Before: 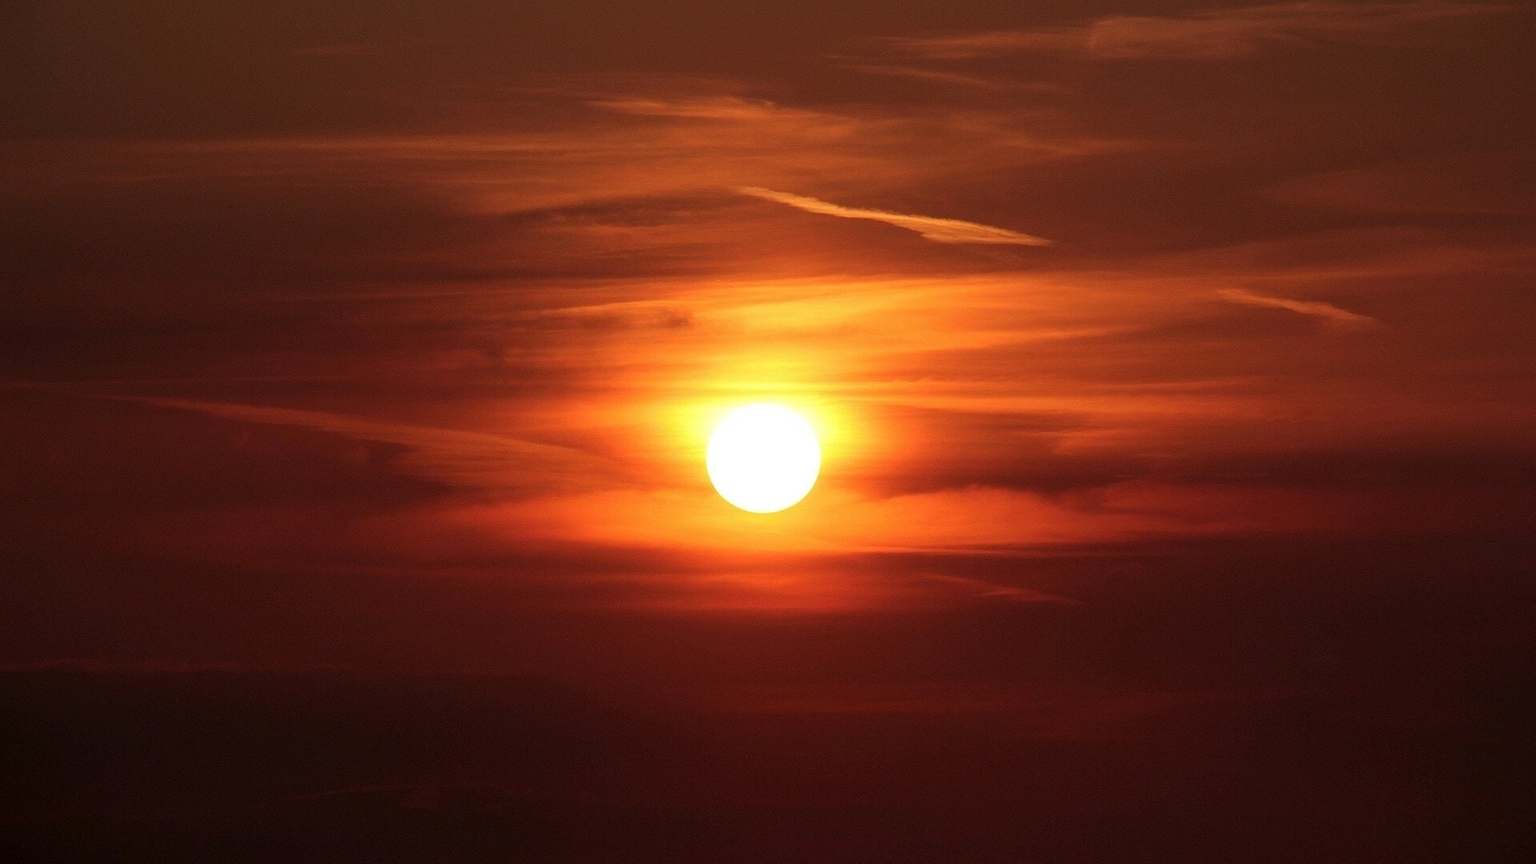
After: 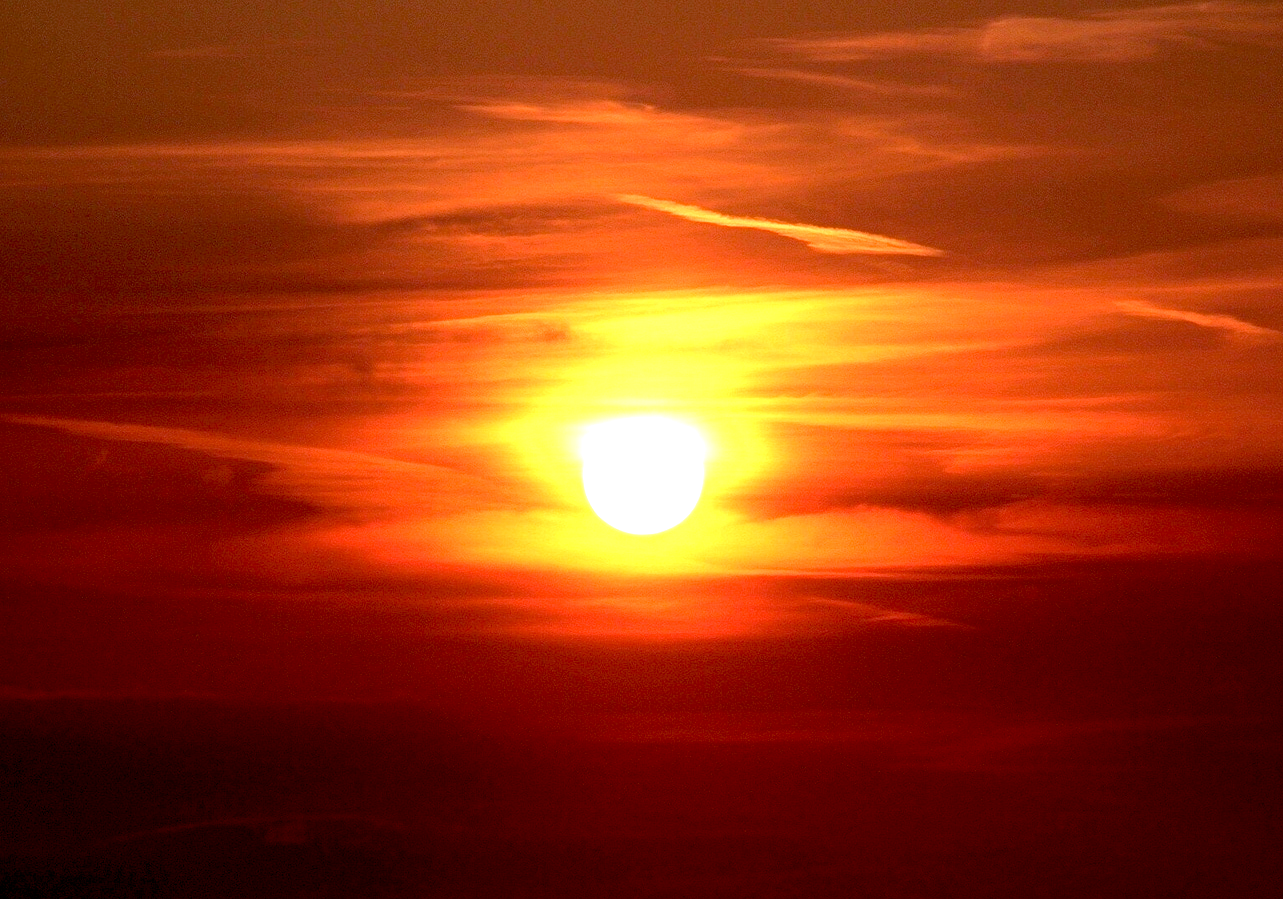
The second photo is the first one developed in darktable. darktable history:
crop and rotate: left 9.521%, right 10.268%
exposure: black level correction 0.009, exposure 1.429 EV, compensate highlight preservation false
tone equalizer: edges refinement/feathering 500, mask exposure compensation -1.57 EV, preserve details no
